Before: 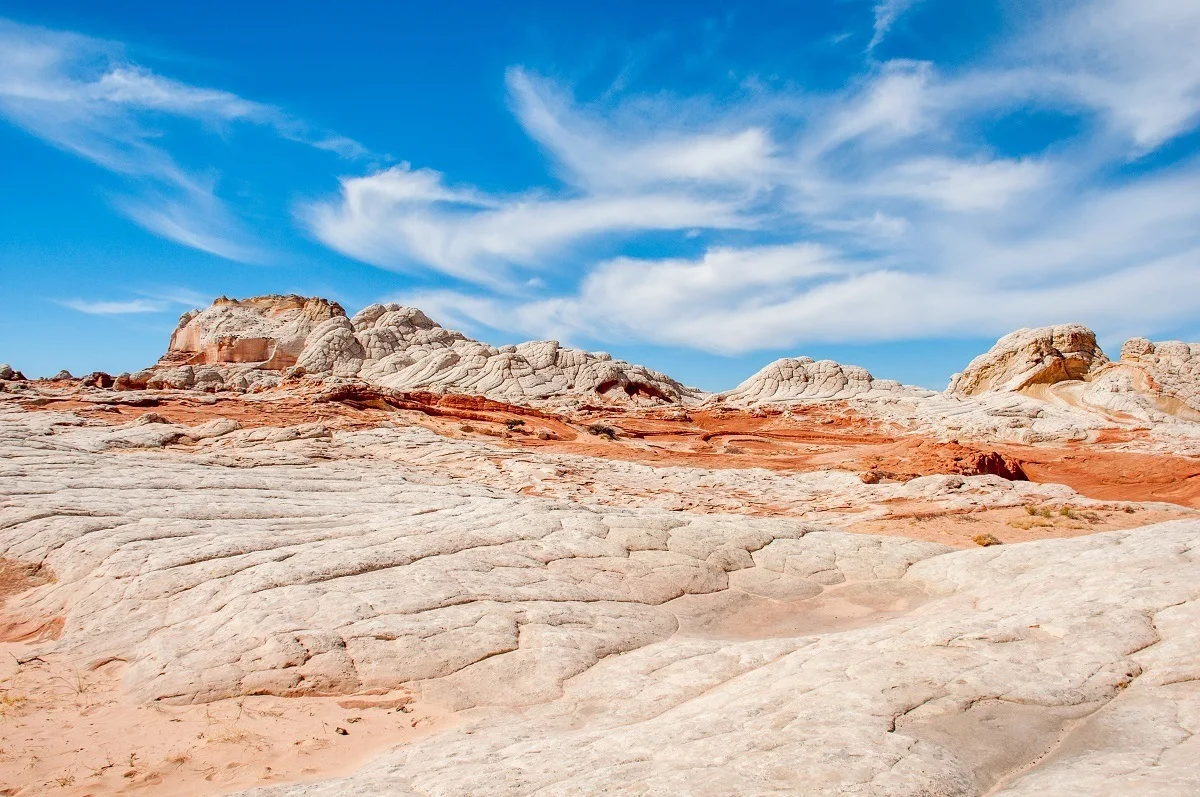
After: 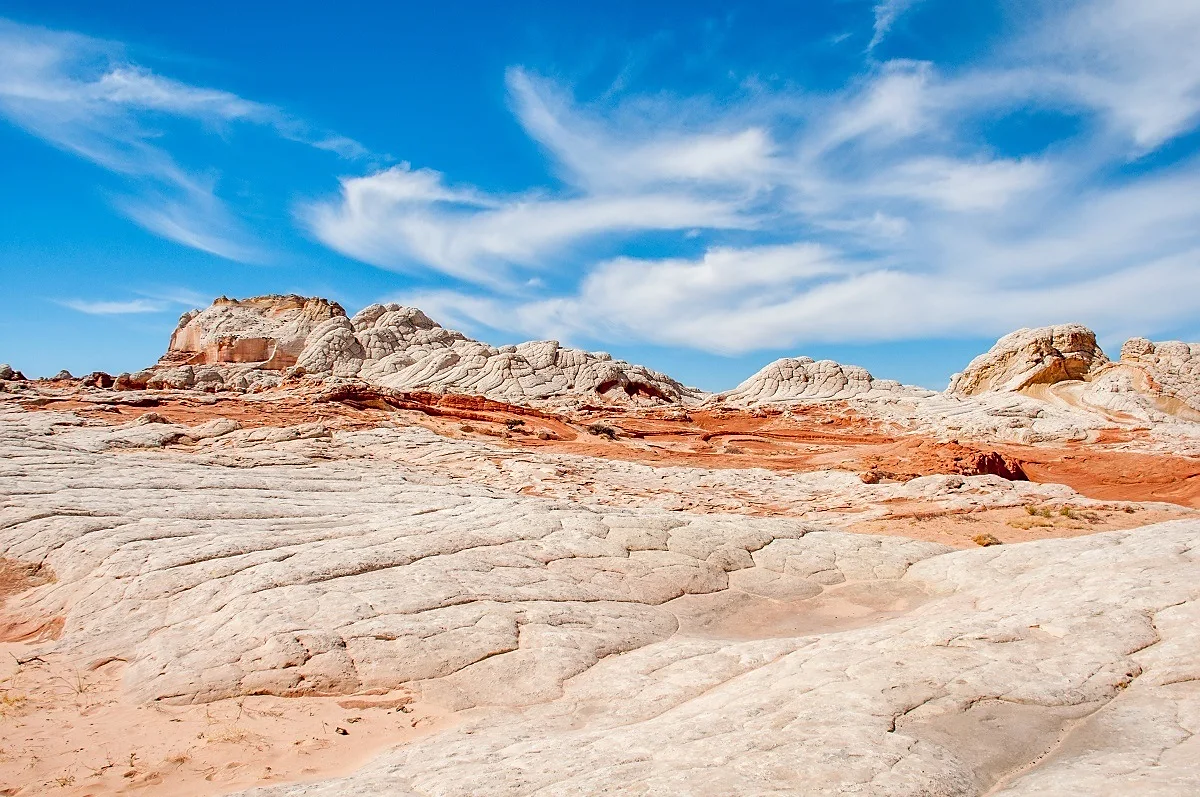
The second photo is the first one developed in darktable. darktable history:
sharpen: radius 1.586, amount 0.374, threshold 1.18
